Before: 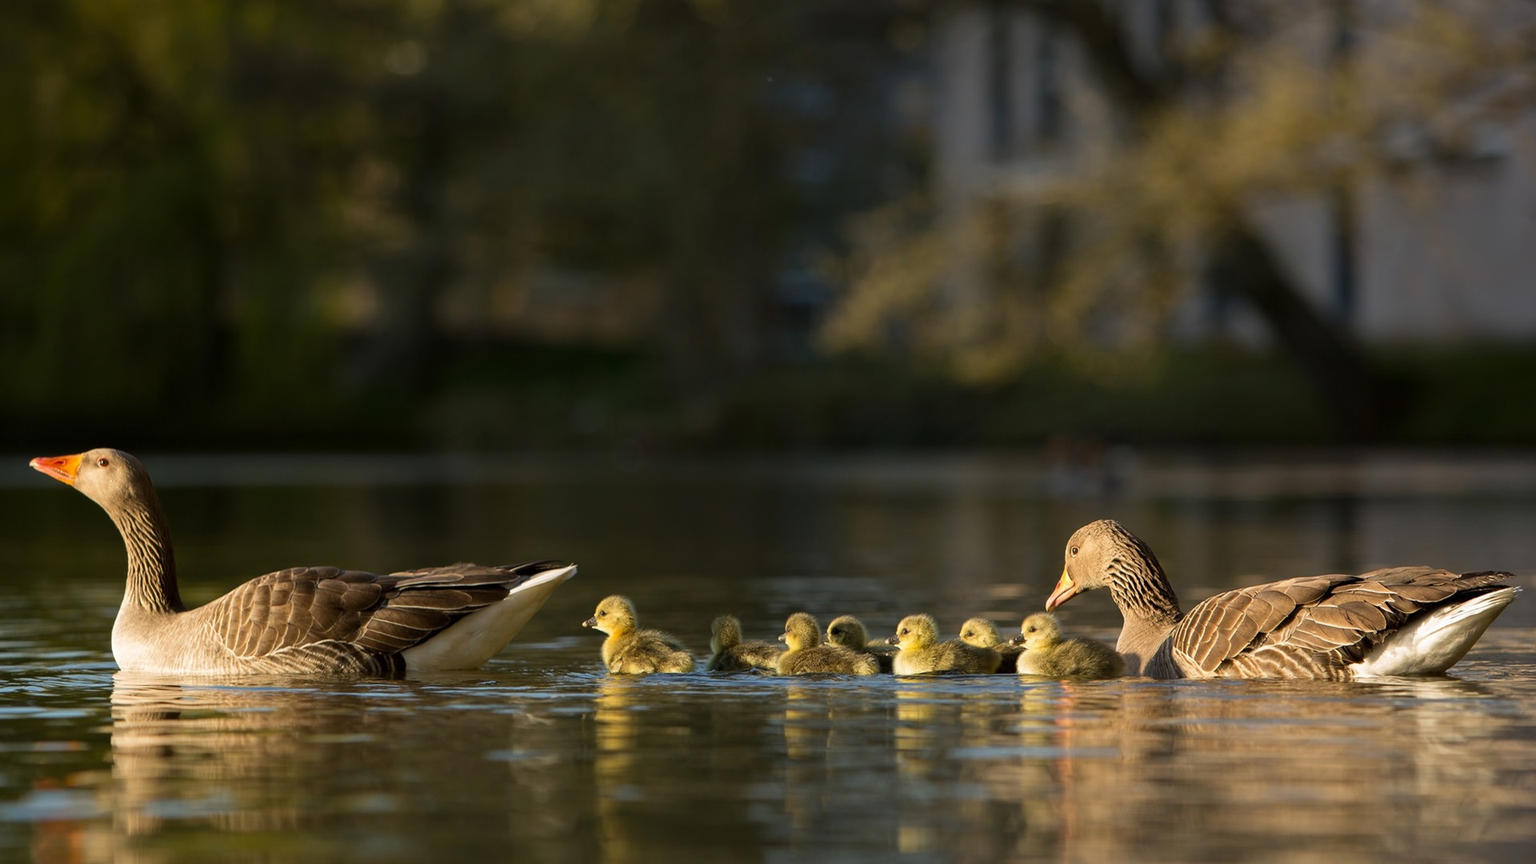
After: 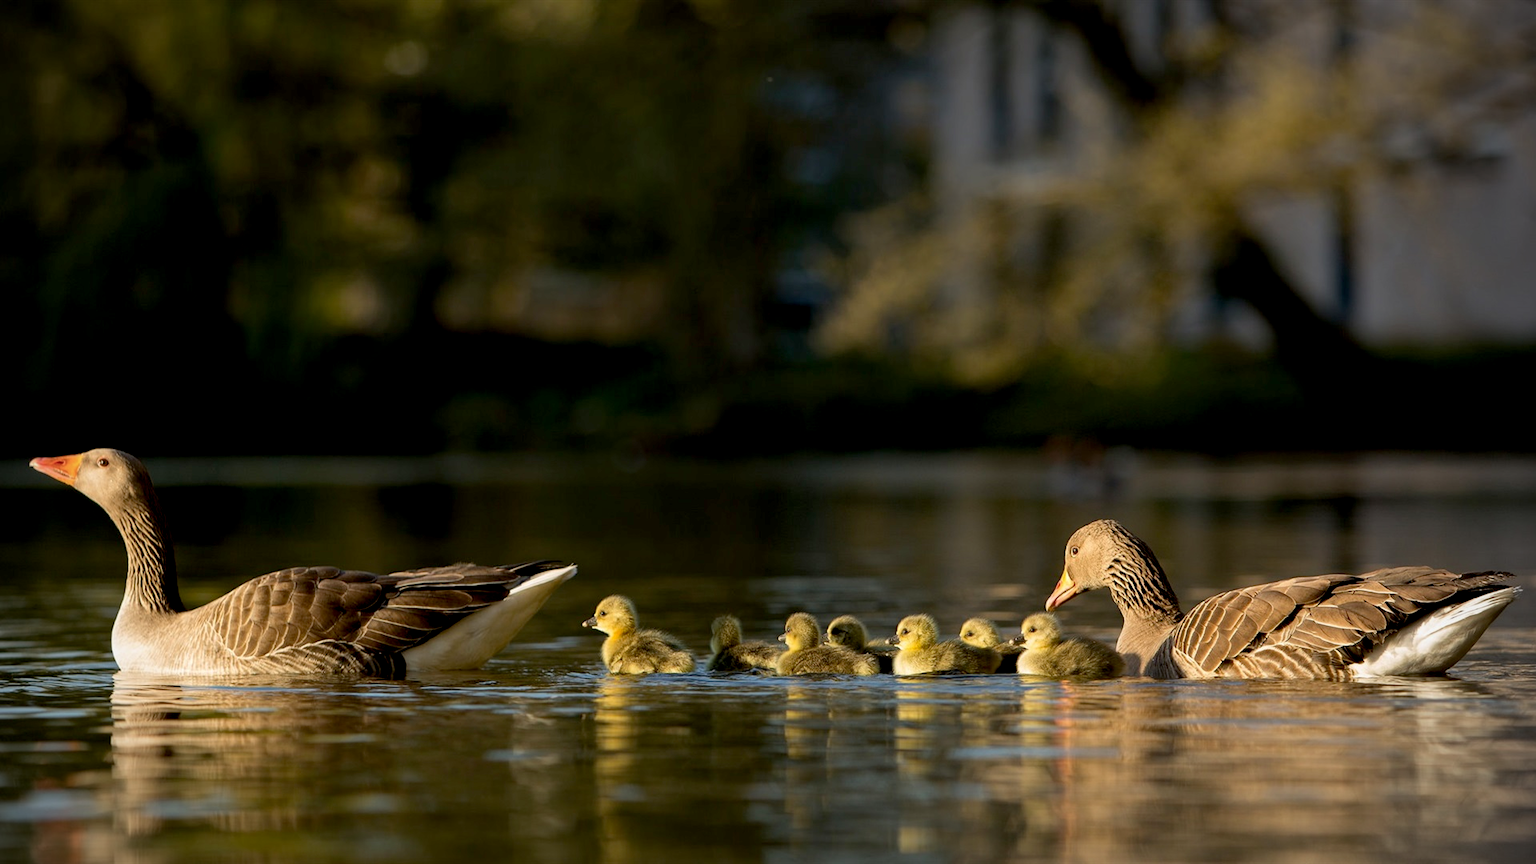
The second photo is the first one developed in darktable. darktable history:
shadows and highlights: shadows 20.91, highlights -82.73, soften with gaussian
exposure: black level correction 0.01, exposure 0.011 EV, compensate highlight preservation false
vignetting: on, module defaults
tone equalizer: on, module defaults
